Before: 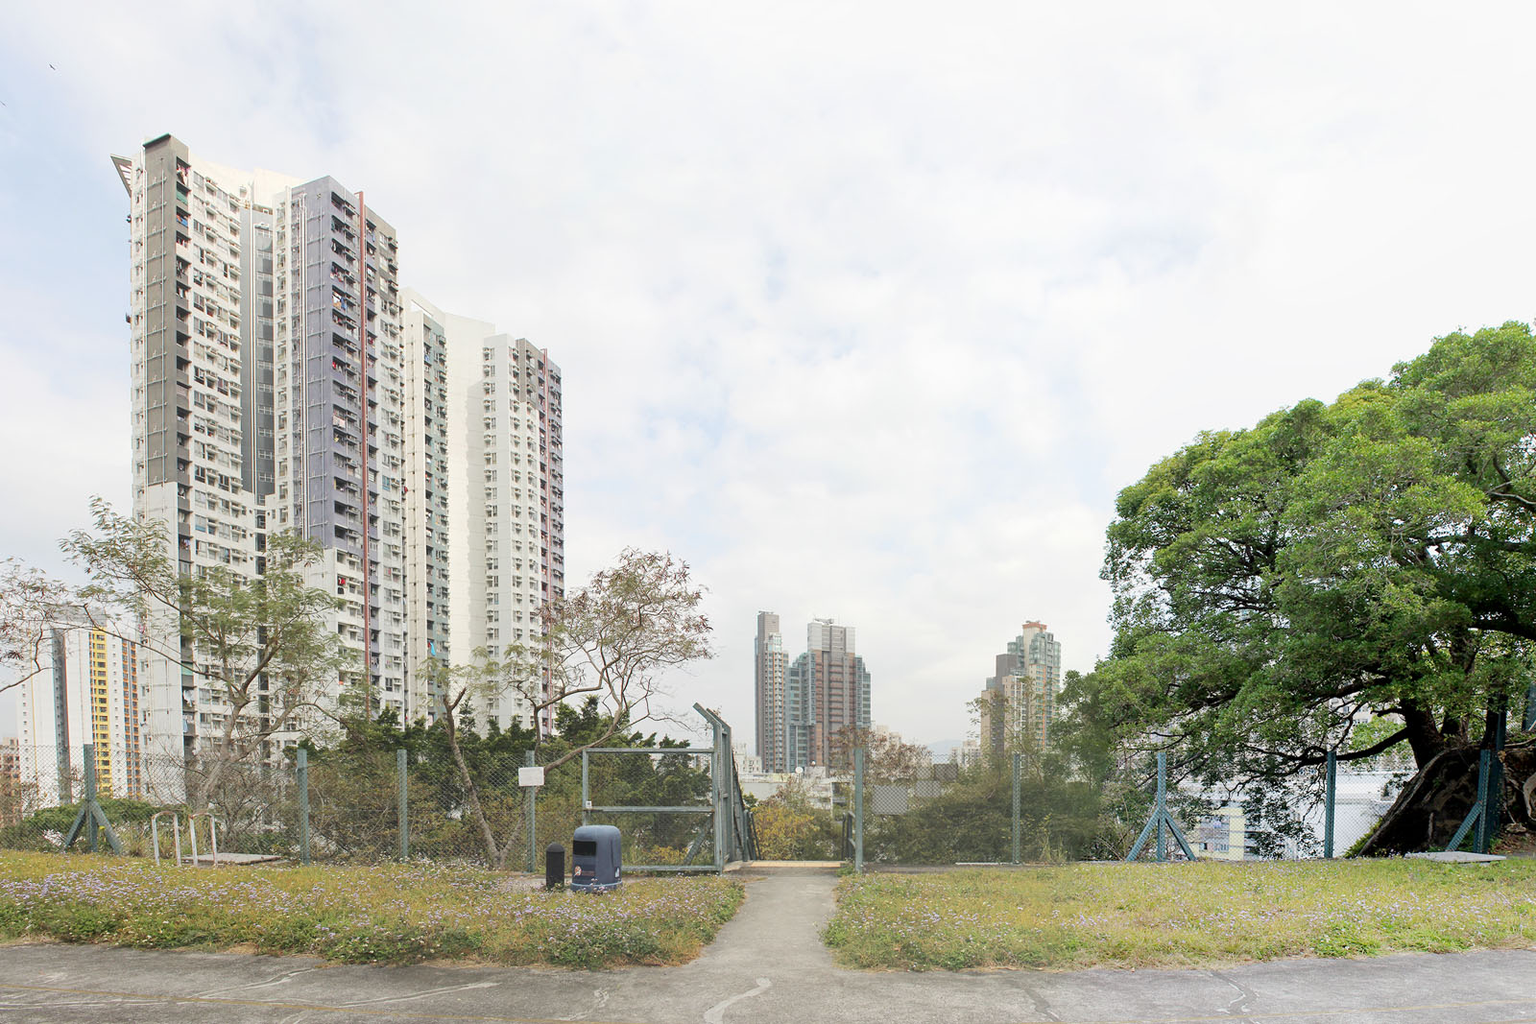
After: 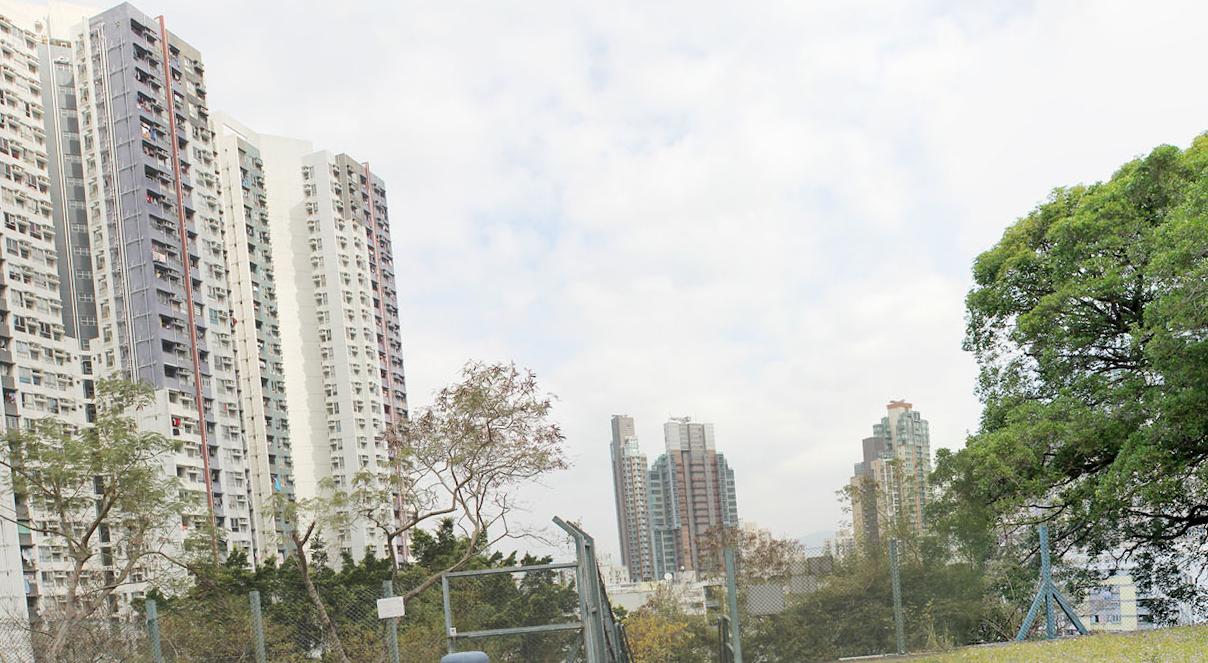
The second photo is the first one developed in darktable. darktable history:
crop: left 9.712%, top 16.928%, right 10.845%, bottom 12.332%
rotate and perspective: rotation -5°, crop left 0.05, crop right 0.952, crop top 0.11, crop bottom 0.89
